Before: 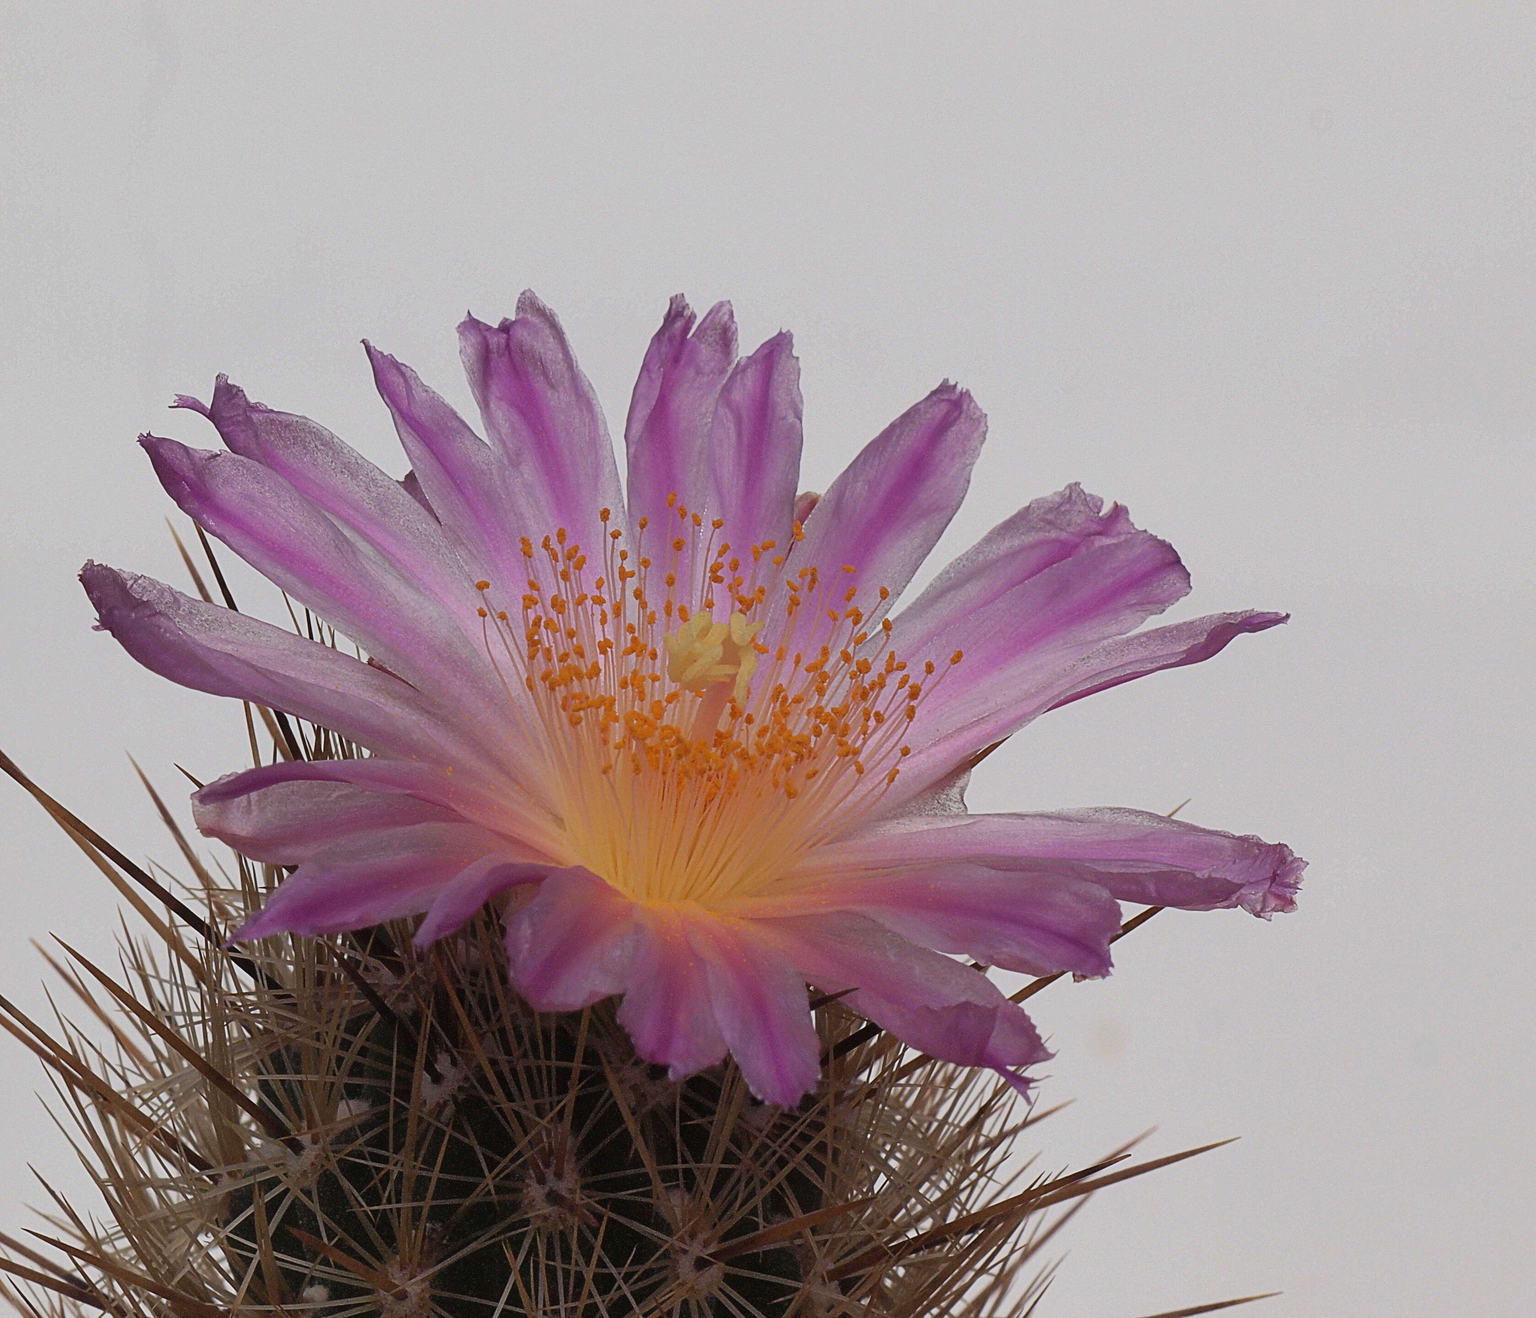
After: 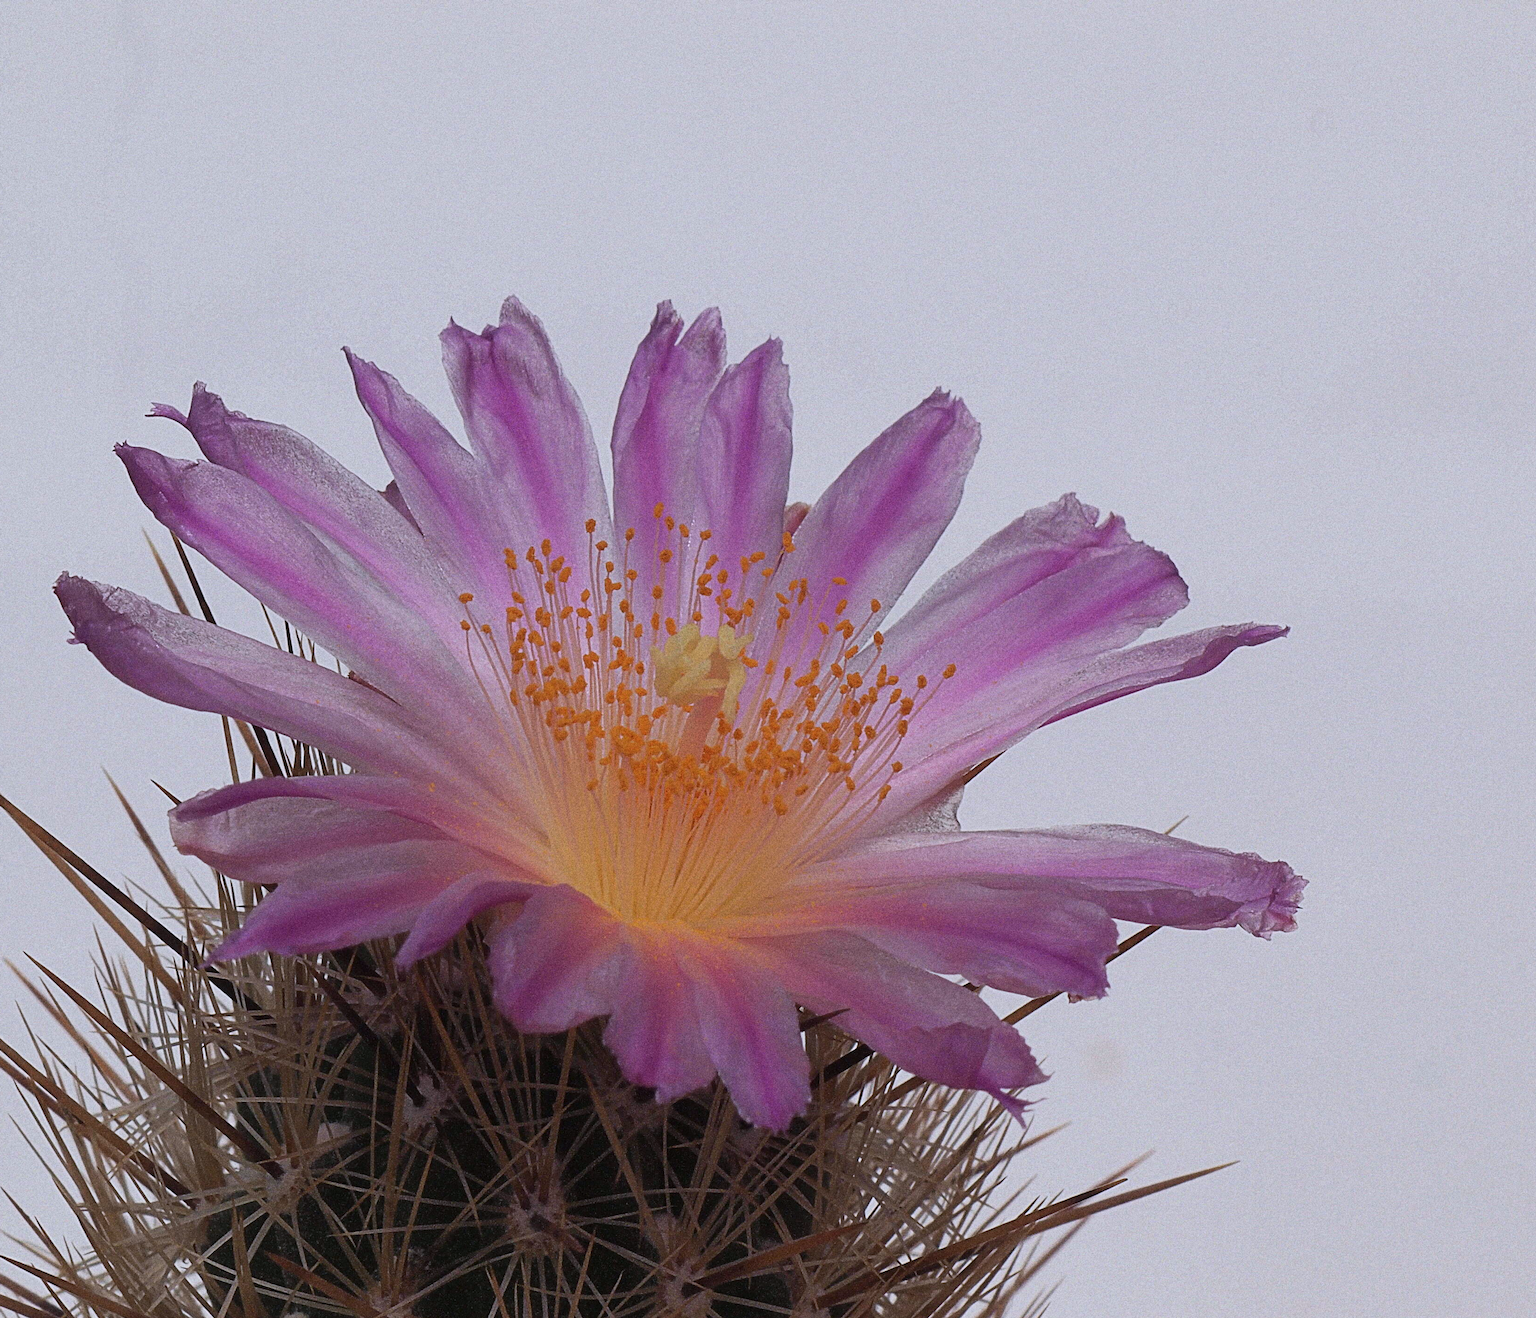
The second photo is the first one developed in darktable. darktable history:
crop: left 1.743%, right 0.268%, bottom 2.011%
grain: coarseness 0.09 ISO, strength 40%
color calibration: illuminant as shot in camera, x 0.358, y 0.373, temperature 4628.91 K
